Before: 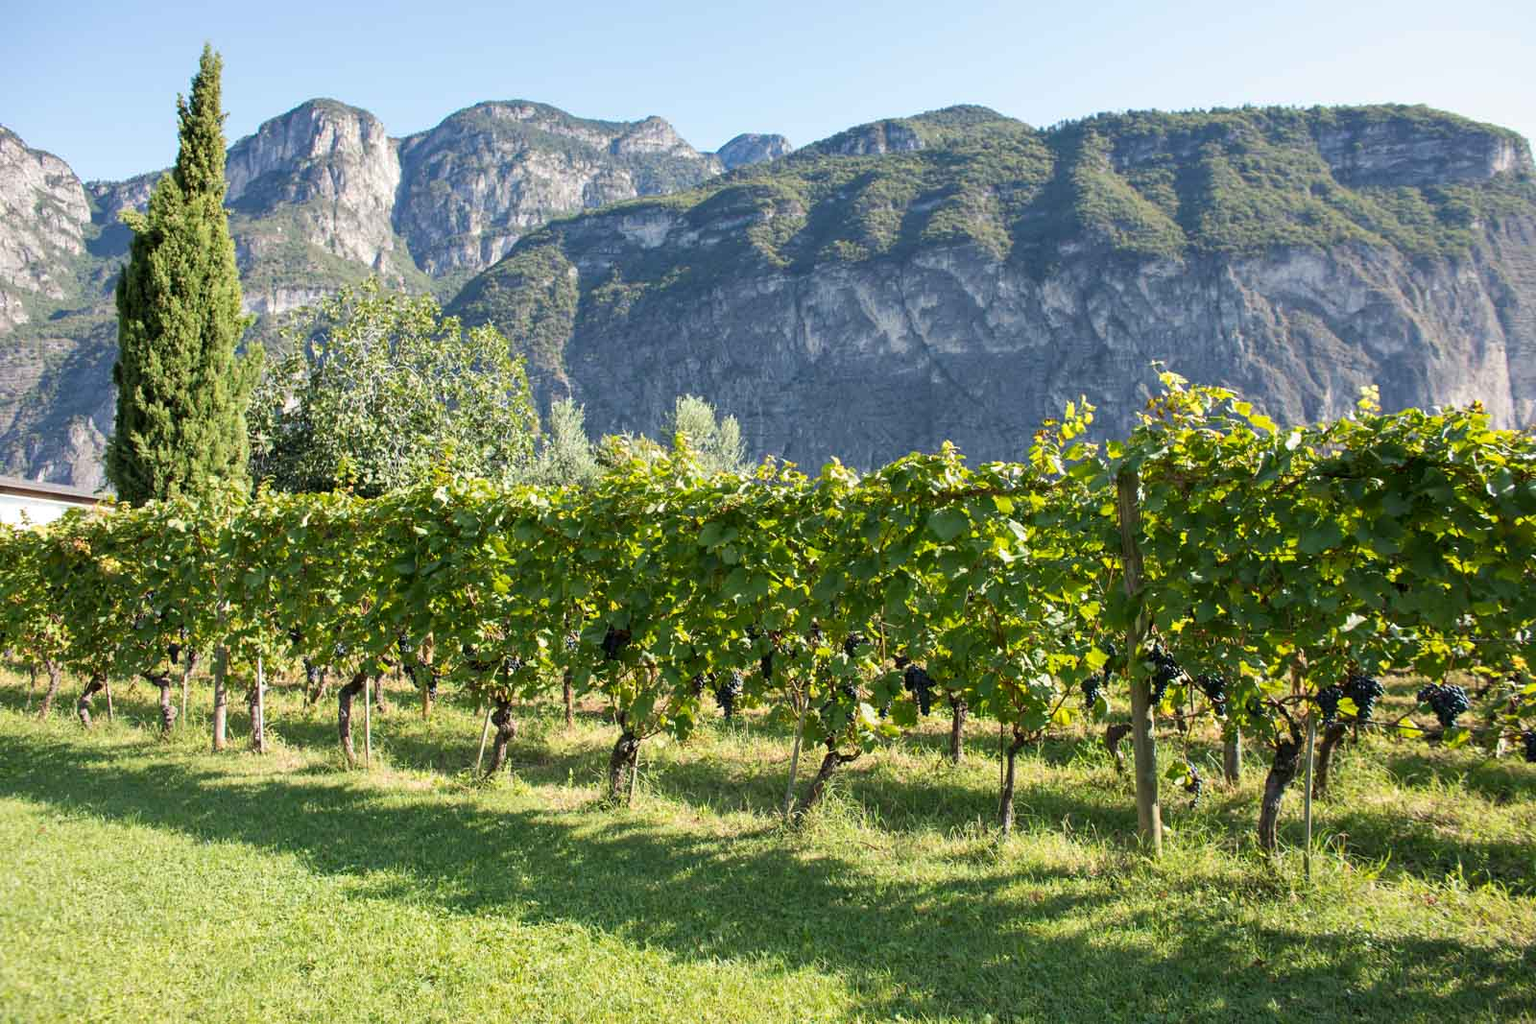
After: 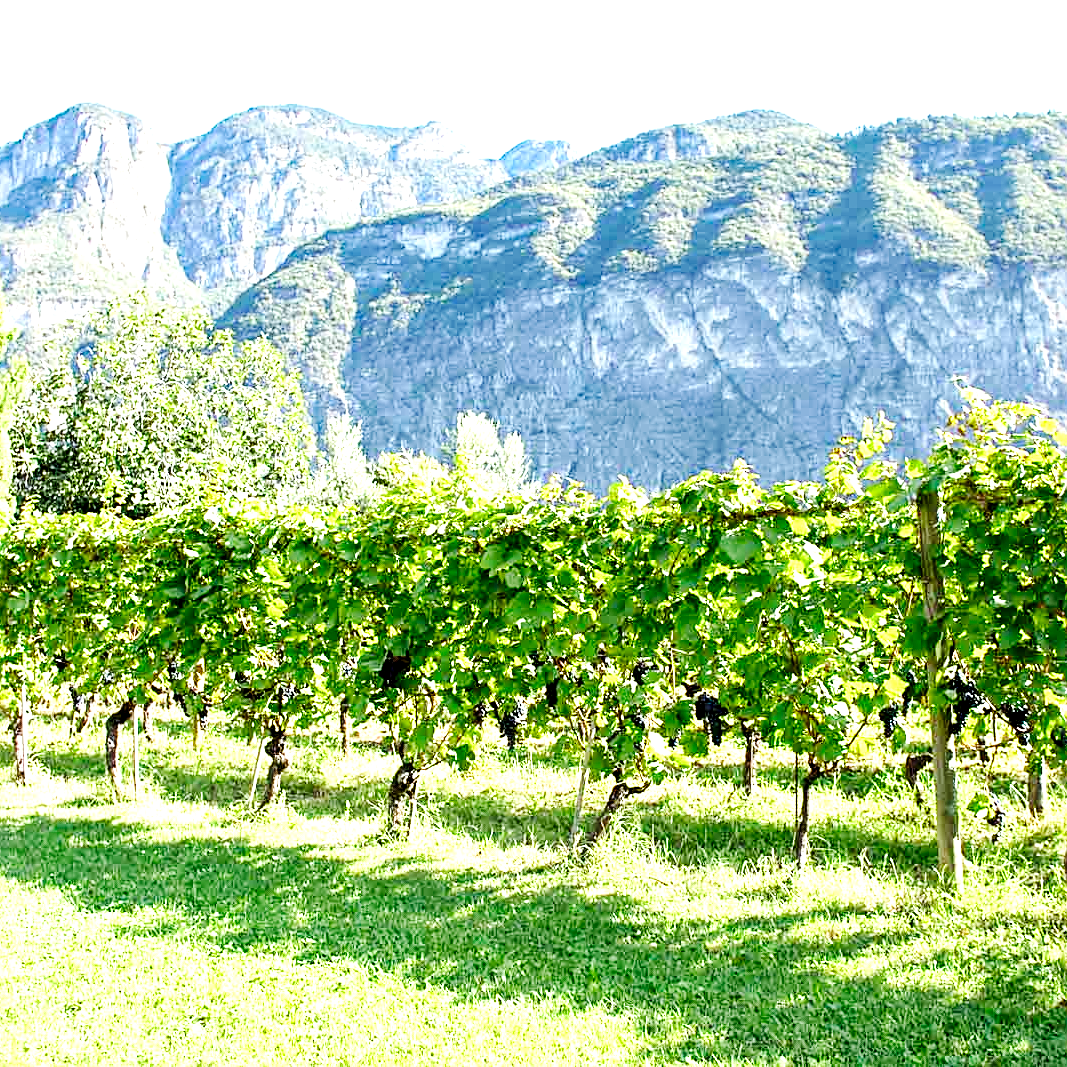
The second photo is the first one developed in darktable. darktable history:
crop and rotate: left 15.446%, right 17.836%
base curve: curves: ch0 [(0, 0) (0.036, 0.025) (0.121, 0.166) (0.206, 0.329) (0.605, 0.79) (1, 1)], preserve colors none
color balance: lift [1.004, 1.002, 1.002, 0.998], gamma [1, 1.007, 1.002, 0.993], gain [1, 0.977, 1.013, 1.023], contrast -3.64%
exposure: black level correction 0.011, exposure 1.088 EV, compensate exposure bias true, compensate highlight preservation false
sharpen: on, module defaults
color zones: curves: ch1 [(0.113, 0.438) (0.75, 0.5)]; ch2 [(0.12, 0.526) (0.75, 0.5)]
white balance: emerald 1
levels: levels [0, 0.474, 0.947]
